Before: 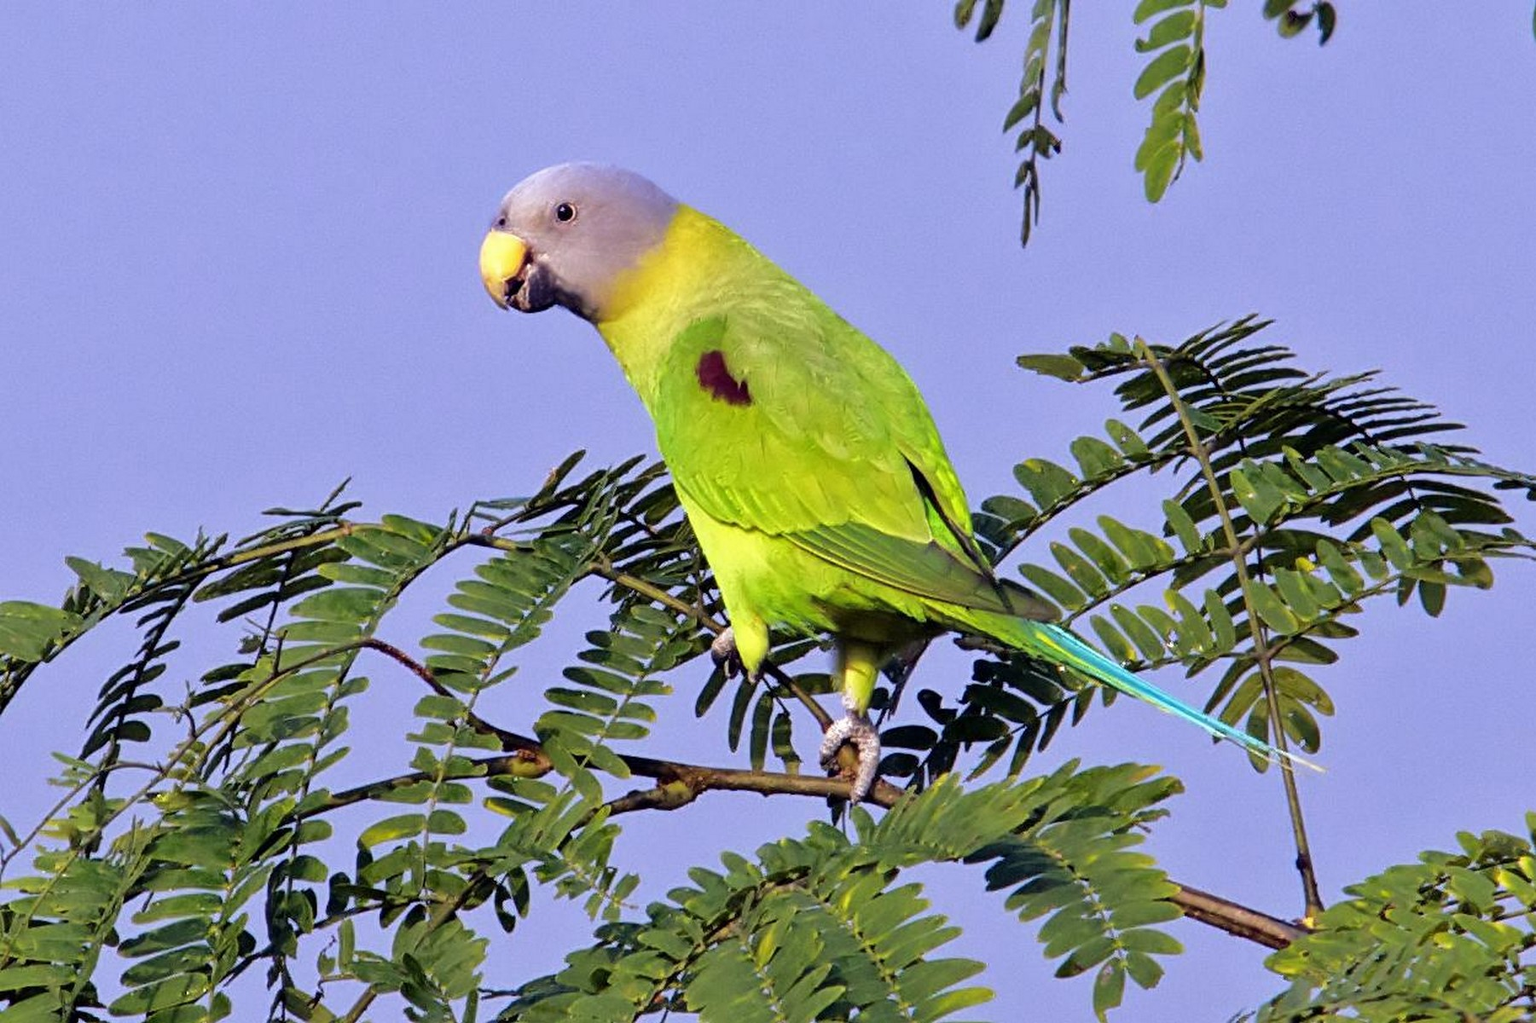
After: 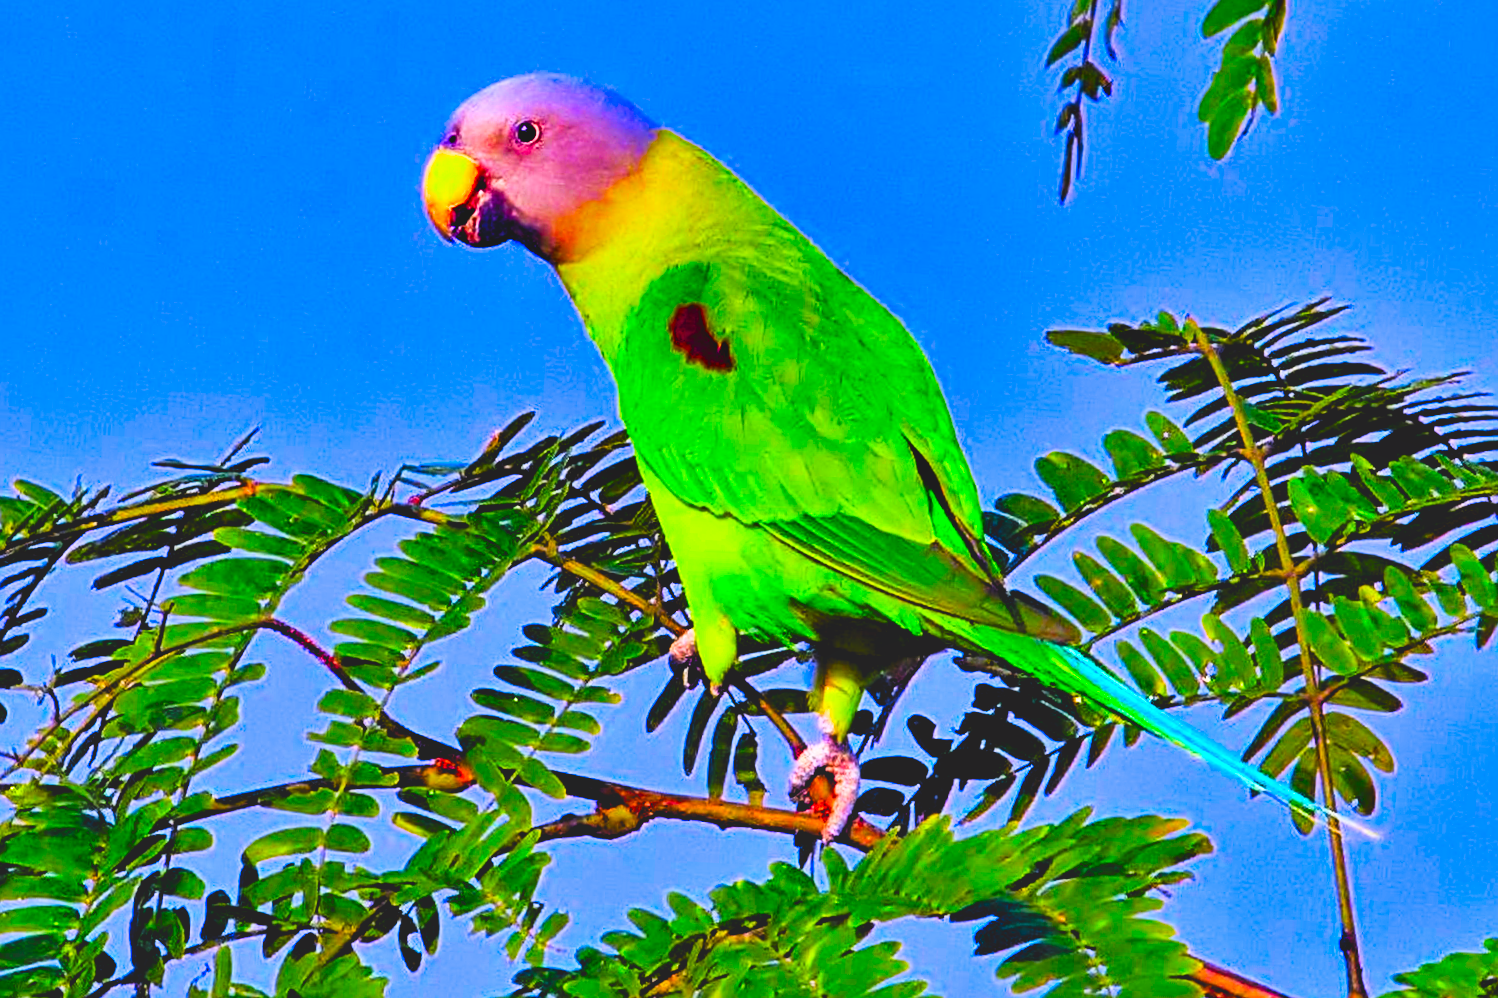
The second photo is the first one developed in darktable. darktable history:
color balance rgb: perceptual saturation grading › global saturation 20%, global vibrance 20%
rgb curve: curves: ch0 [(0, 0.186) (0.314, 0.284) (0.775, 0.708) (1, 1)], compensate middle gray true, preserve colors none
crop and rotate: angle -3.27°, left 5.211%, top 5.211%, right 4.607%, bottom 4.607%
filmic rgb: black relative exposure -7.65 EV, white relative exposure 4.56 EV, hardness 3.61
sharpen: on, module defaults
color correction: highlights a* 1.59, highlights b* -1.7, saturation 2.48
shadows and highlights: radius 108.52, shadows 40.68, highlights -72.88, low approximation 0.01, soften with gaussian
exposure: black level correction 0.011, exposure 1.088 EV, compensate exposure bias true, compensate highlight preservation false
